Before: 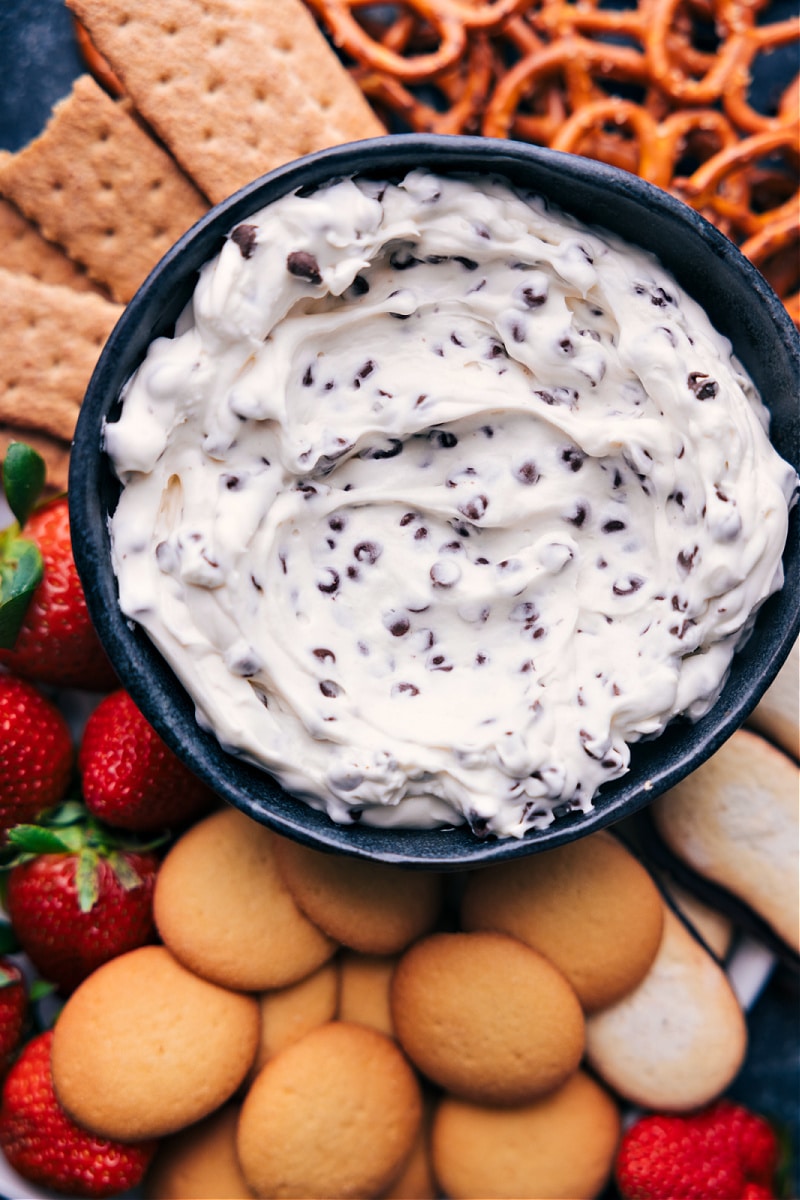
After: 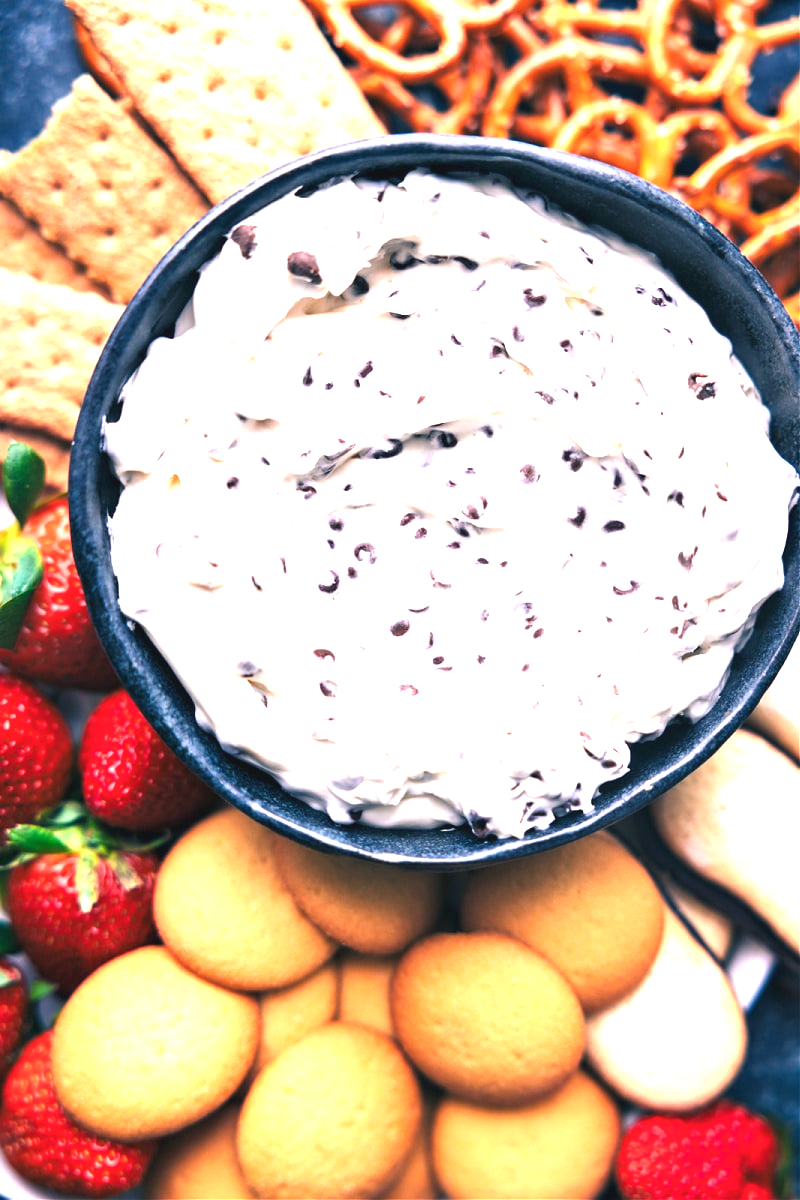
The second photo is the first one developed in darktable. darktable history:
color balance rgb: shadows lift › chroma 4.103%, shadows lift › hue 251.15°, global offset › luminance 0.491%, perceptual saturation grading › global saturation 0.974%
exposure: black level correction 0, exposure 1.61 EV, compensate highlight preservation false
